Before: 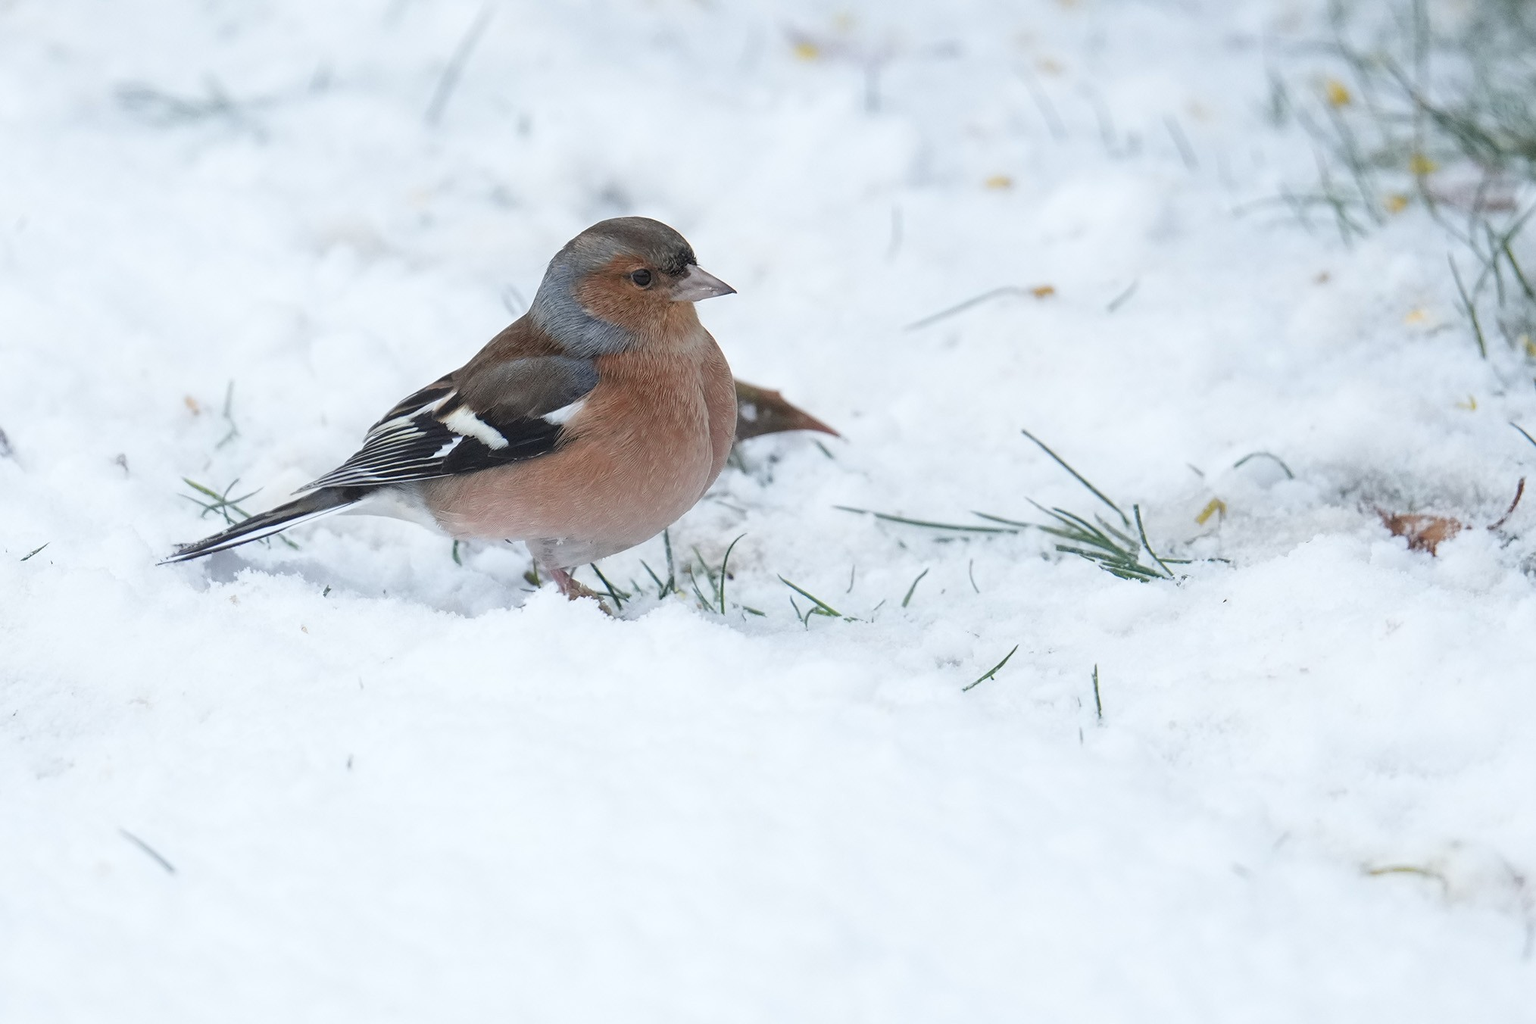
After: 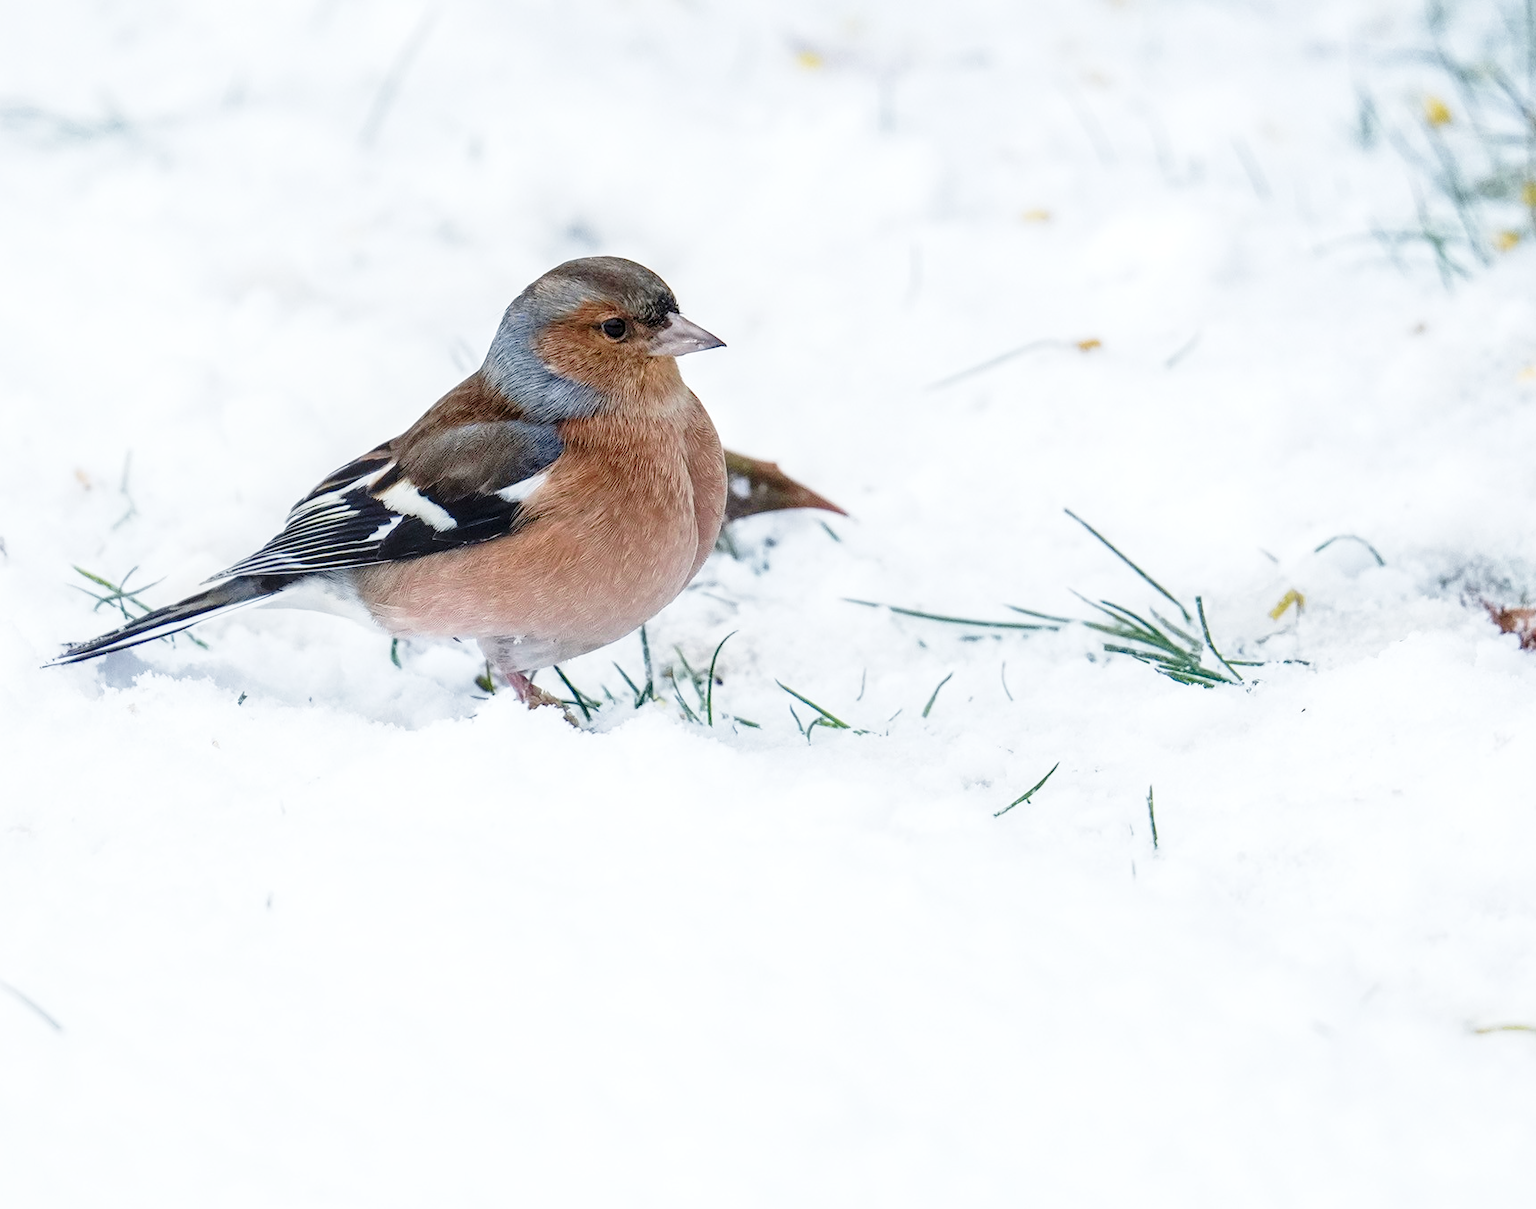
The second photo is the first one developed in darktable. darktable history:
base curve: curves: ch0 [(0, 0) (0.028, 0.03) (0.121, 0.232) (0.46, 0.748) (0.859, 0.968) (1, 1)], preserve colors none
crop: left 7.978%, right 7.366%
local contrast: detail 130%
contrast brightness saturation: brightness -0.092
velvia: on, module defaults
